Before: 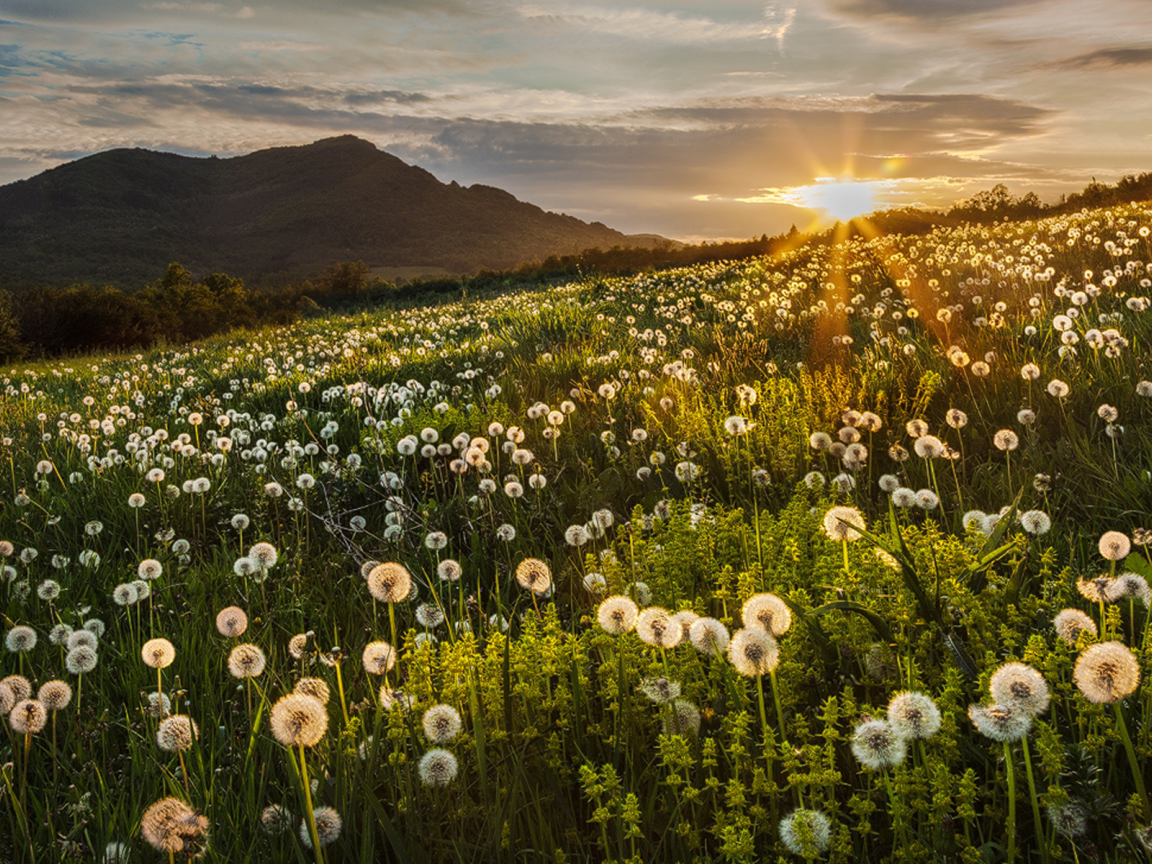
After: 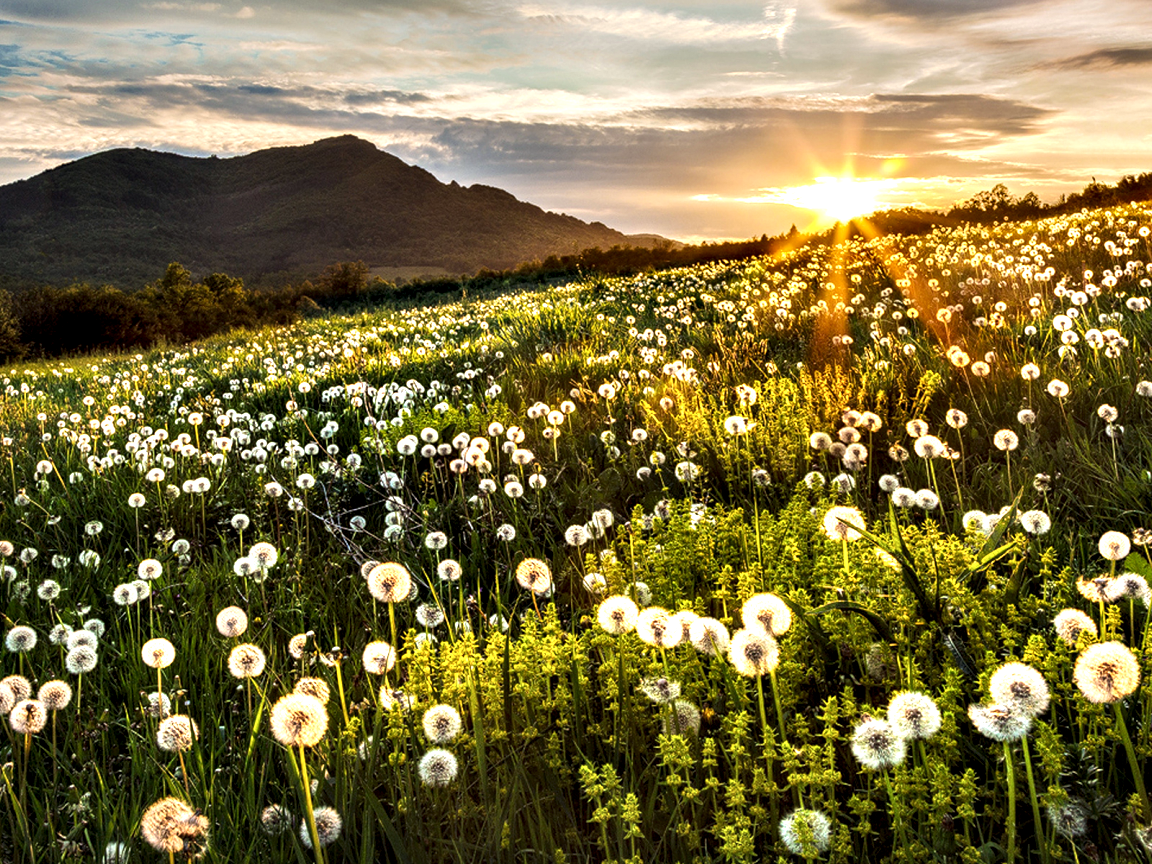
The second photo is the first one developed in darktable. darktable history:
contrast equalizer: octaves 7, y [[0.6 ×6], [0.55 ×6], [0 ×6], [0 ×6], [0 ×6]]
tone equalizer: edges refinement/feathering 500, mask exposure compensation -1.57 EV, preserve details guided filter
exposure: exposure 0.656 EV, compensate exposure bias true, compensate highlight preservation false
